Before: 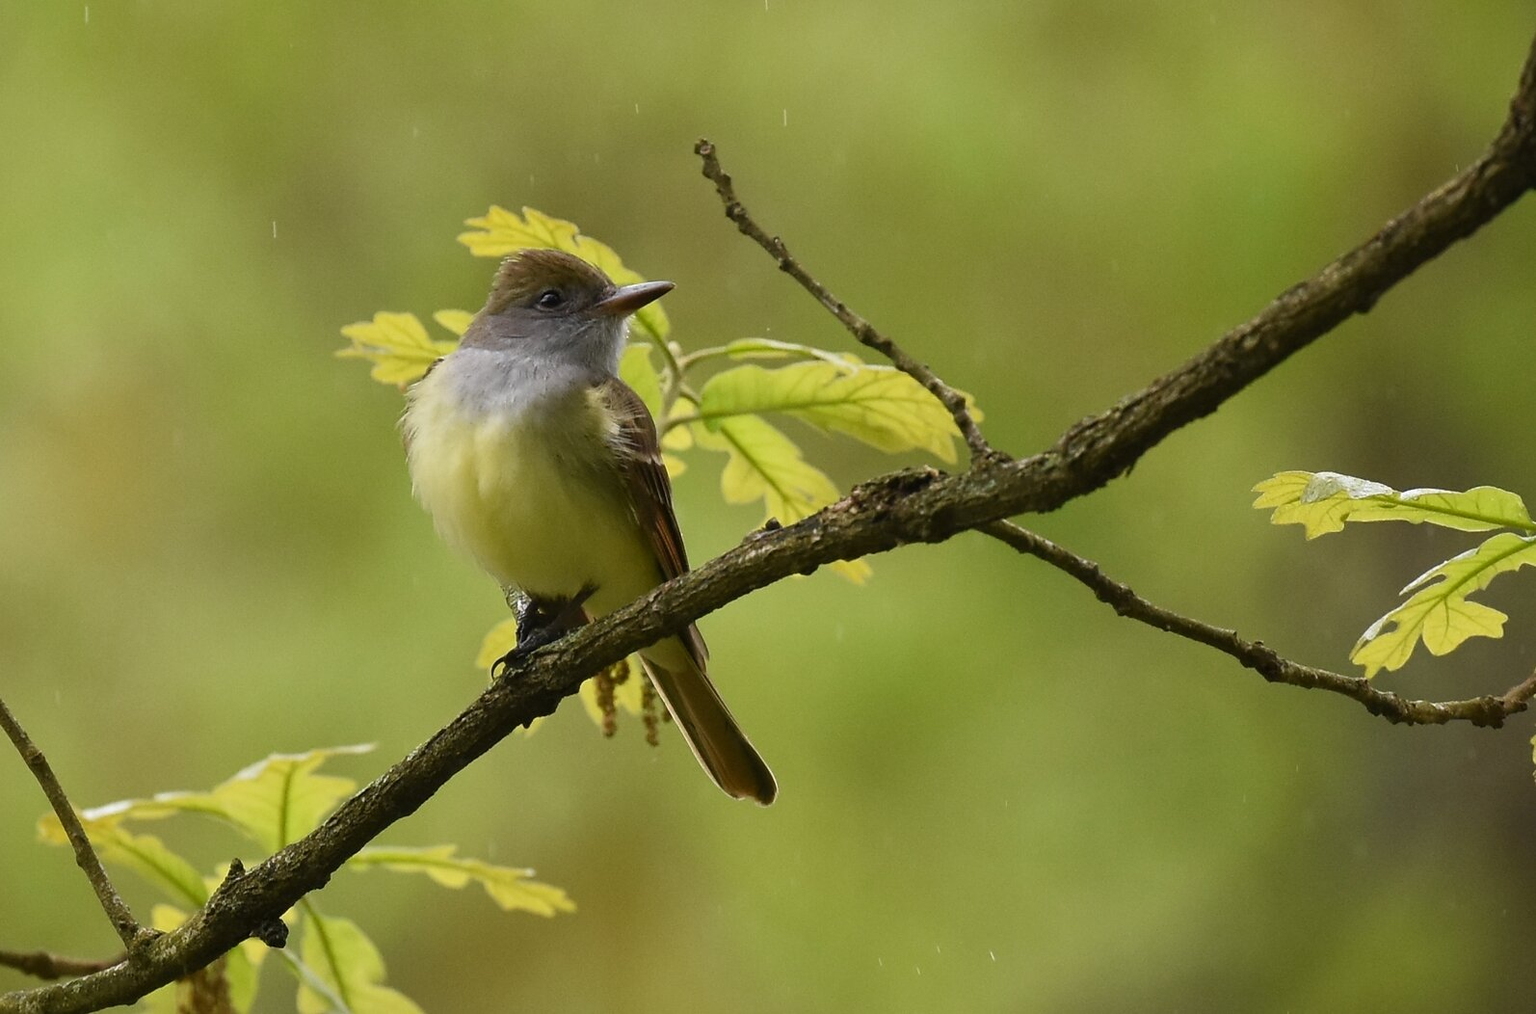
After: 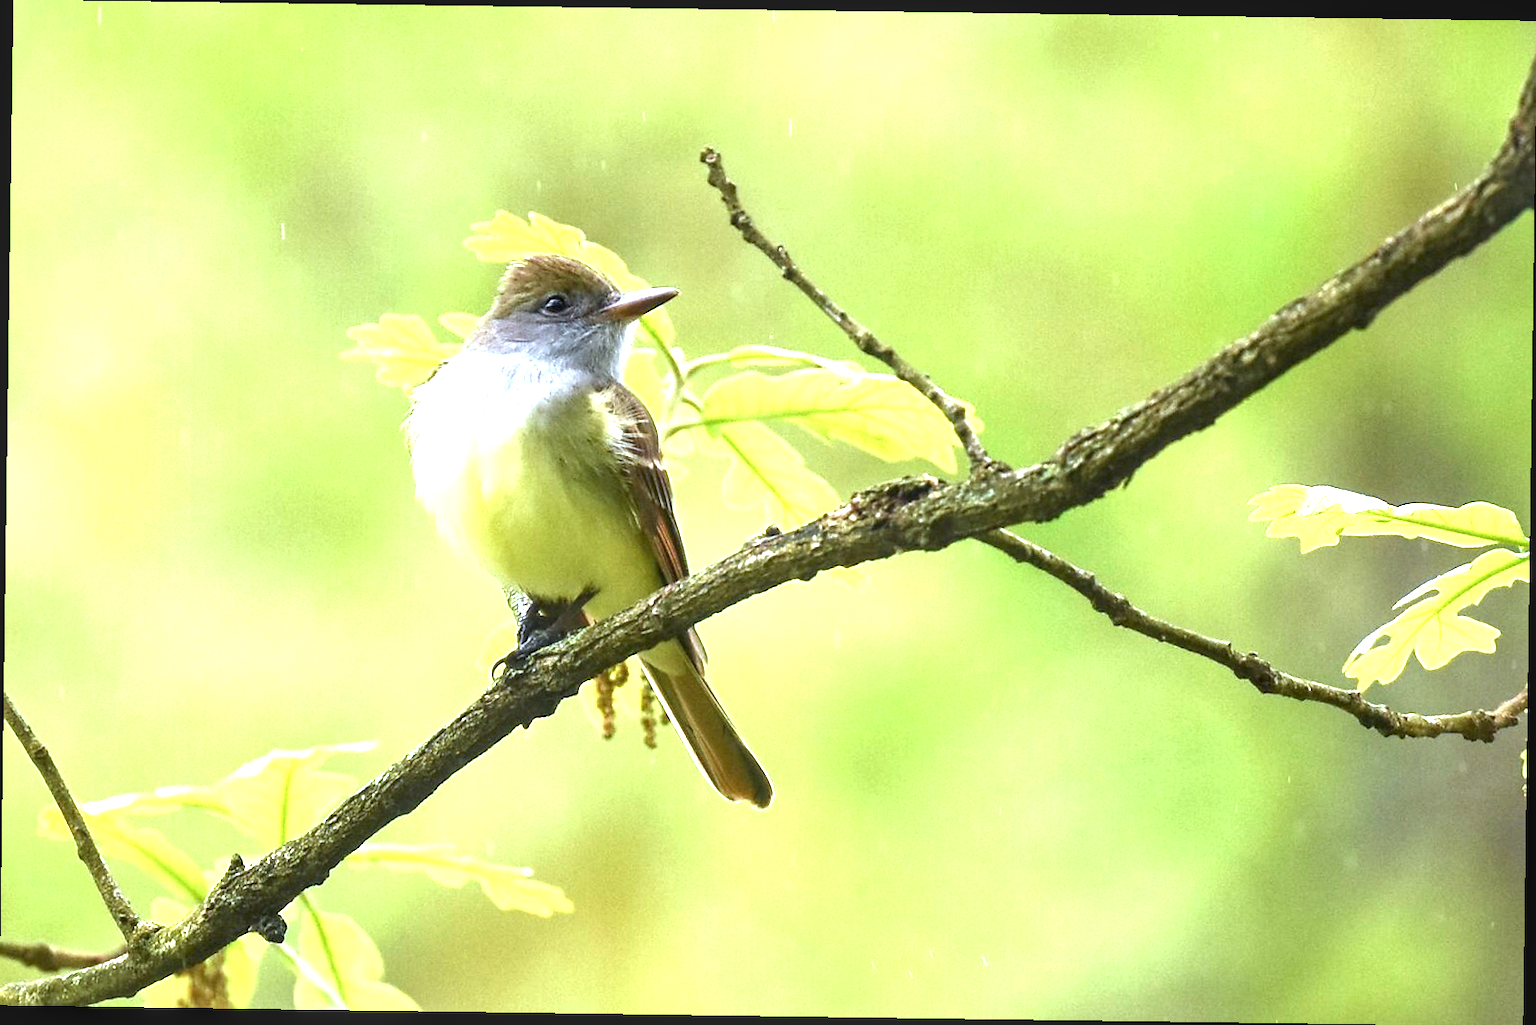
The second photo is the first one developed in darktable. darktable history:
rotate and perspective: rotation 0.8°, automatic cropping off
local contrast: on, module defaults
color calibration: x 0.38, y 0.39, temperature 4086.04 K
exposure: exposure 2.207 EV, compensate highlight preservation false
